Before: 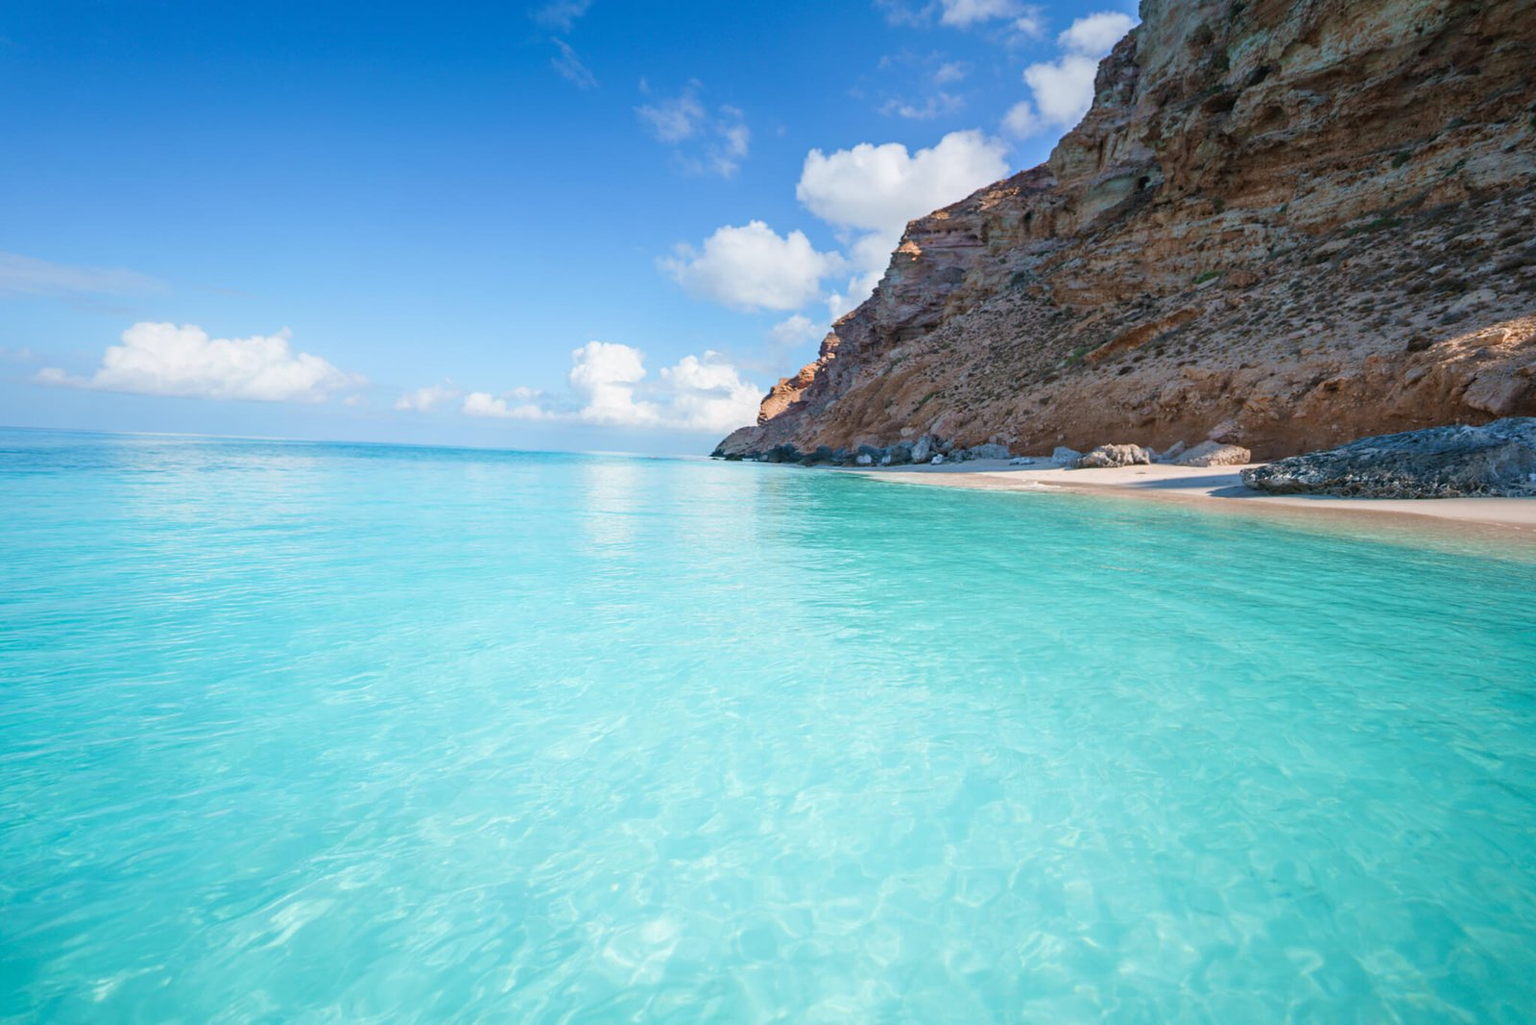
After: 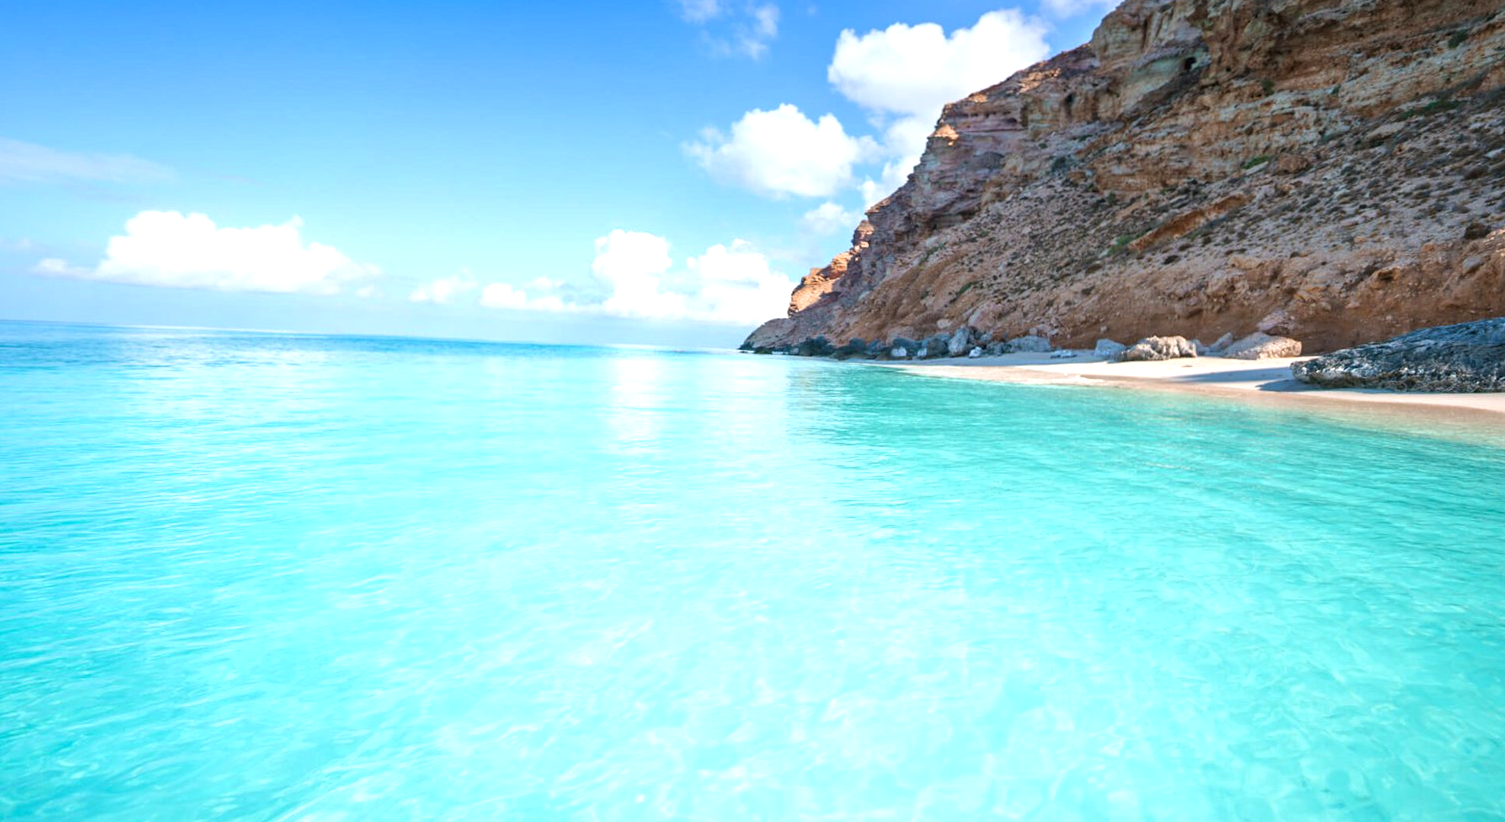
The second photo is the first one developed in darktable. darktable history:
exposure: exposure 0.568 EV, compensate highlight preservation false
crop and rotate: angle 0.092°, top 11.715%, right 5.711%, bottom 11.116%
local contrast: mode bilateral grid, contrast 20, coarseness 51, detail 121%, midtone range 0.2
